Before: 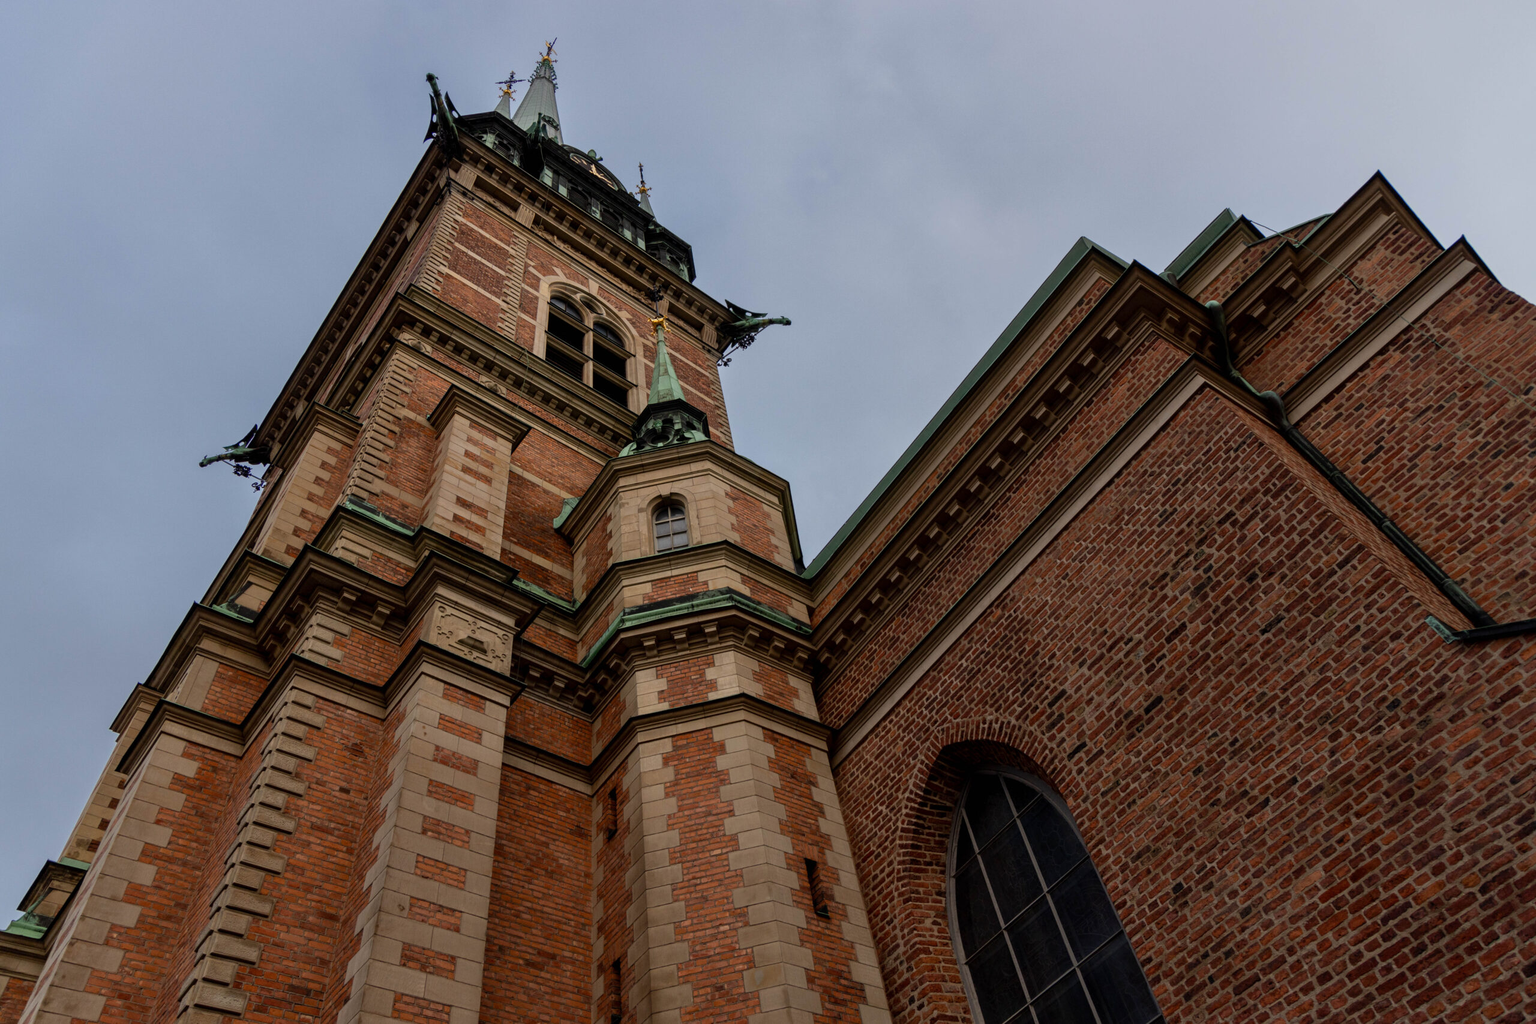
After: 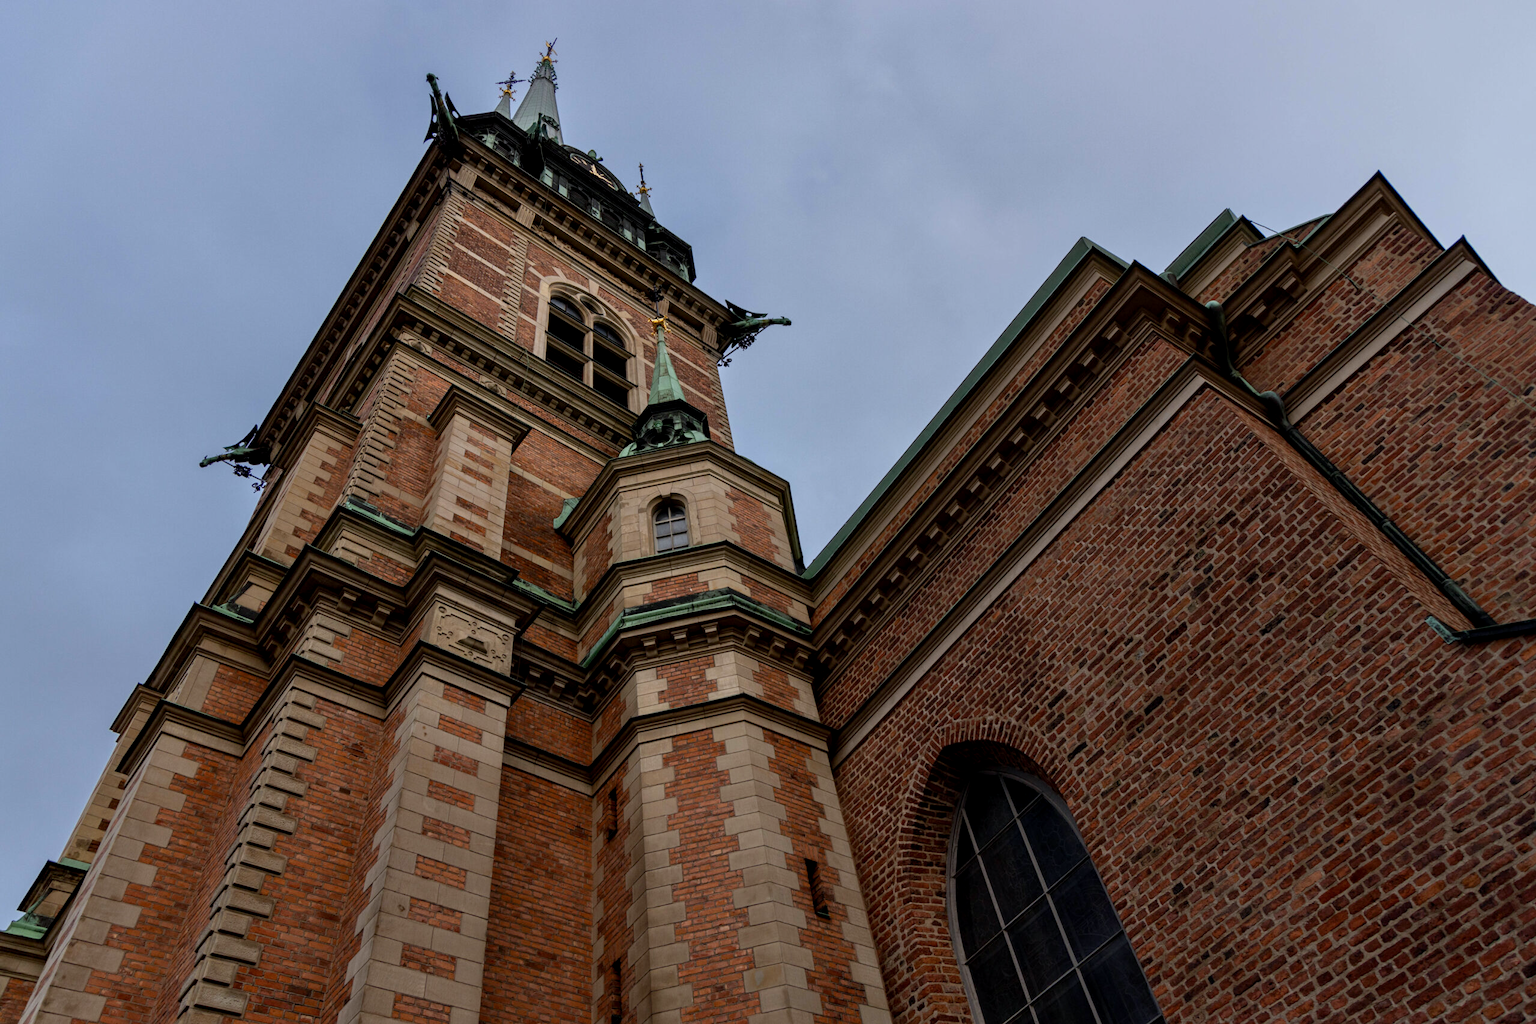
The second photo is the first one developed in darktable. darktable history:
contrast equalizer: octaves 7, y [[0.6 ×6], [0.55 ×6], [0 ×6], [0 ×6], [0 ×6]], mix 0.2
white balance: red 0.967, blue 1.049
